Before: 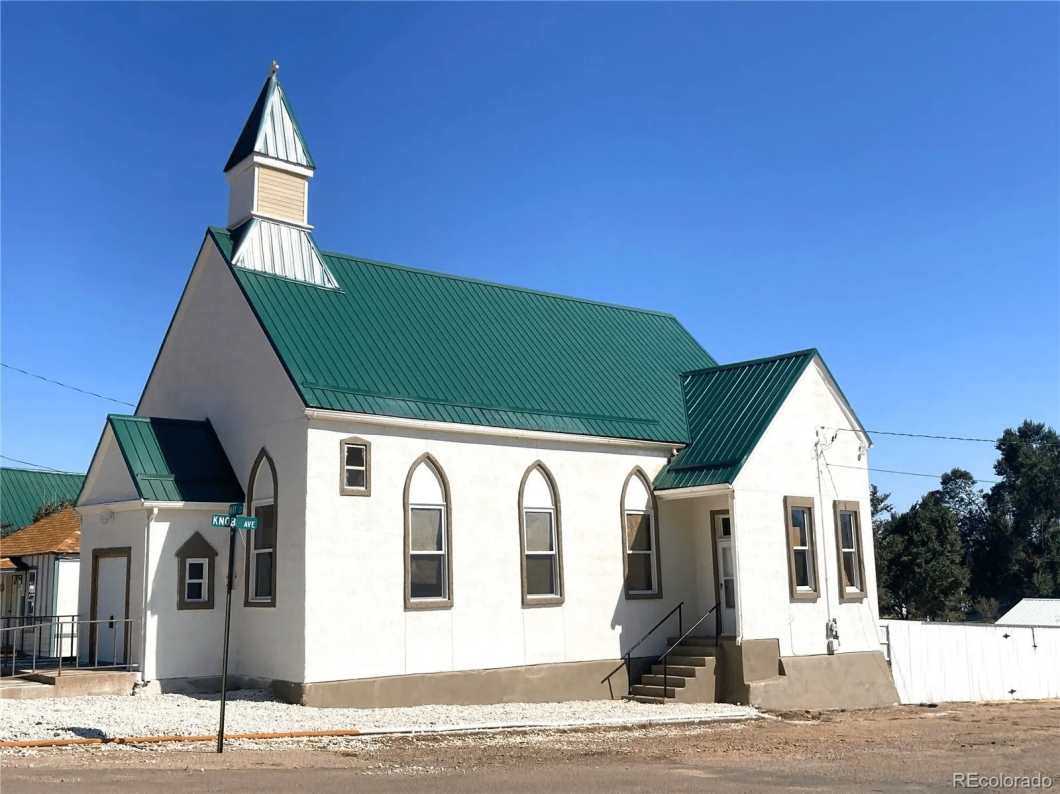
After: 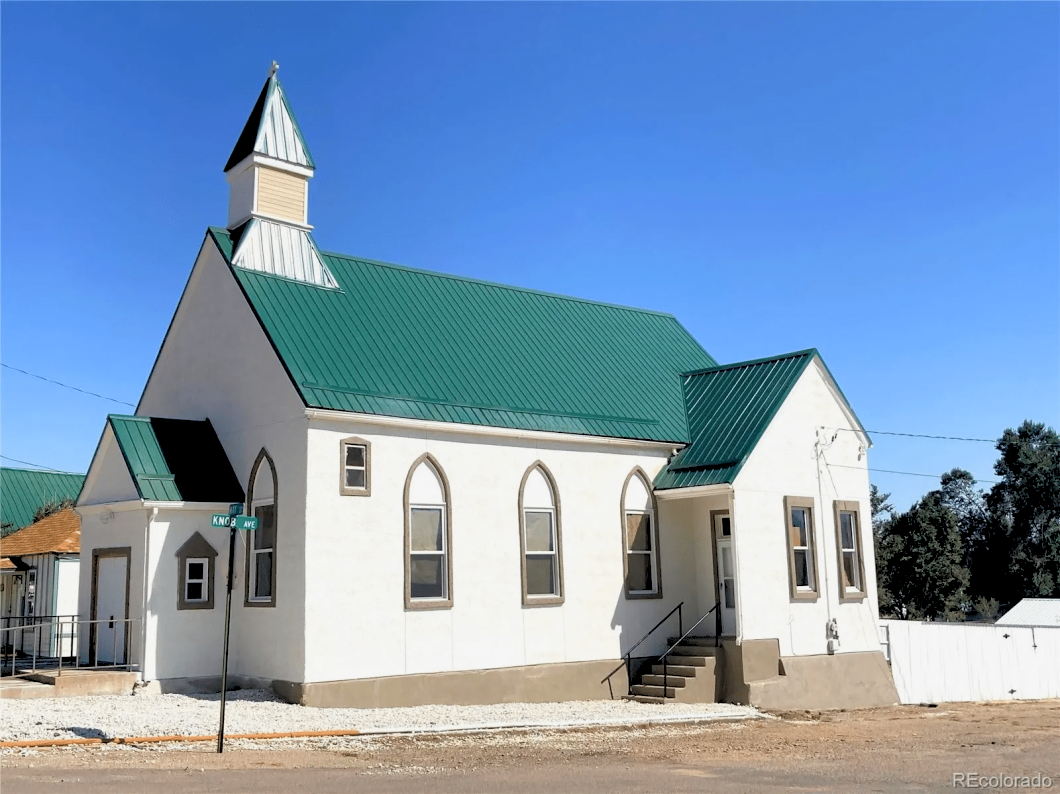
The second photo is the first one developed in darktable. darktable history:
exposure: exposure 0.197 EV, compensate highlight preservation false
rgb levels: preserve colors sum RGB, levels [[0.038, 0.433, 0.934], [0, 0.5, 1], [0, 0.5, 1]]
